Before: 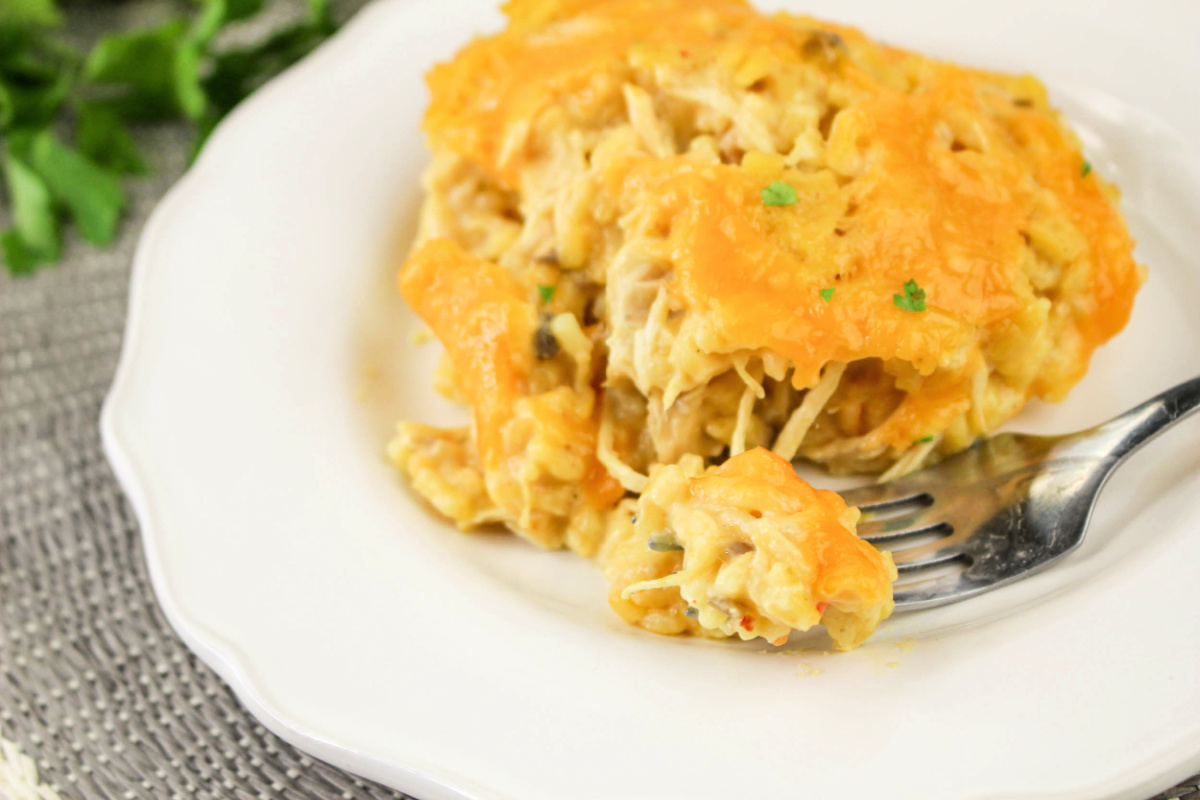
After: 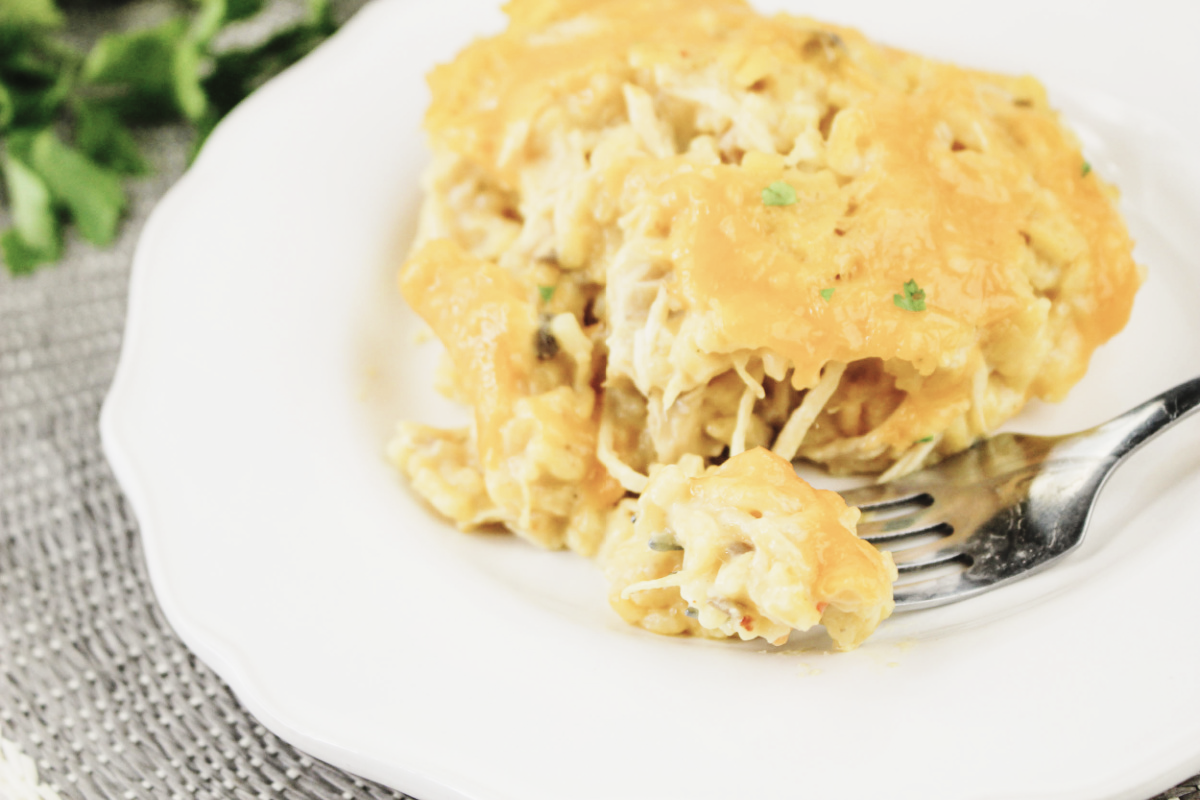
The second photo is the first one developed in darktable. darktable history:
contrast brightness saturation: contrast -0.05, saturation -0.41
base curve: curves: ch0 [(0, 0) (0.036, 0.025) (0.121, 0.166) (0.206, 0.329) (0.605, 0.79) (1, 1)], preserve colors none
